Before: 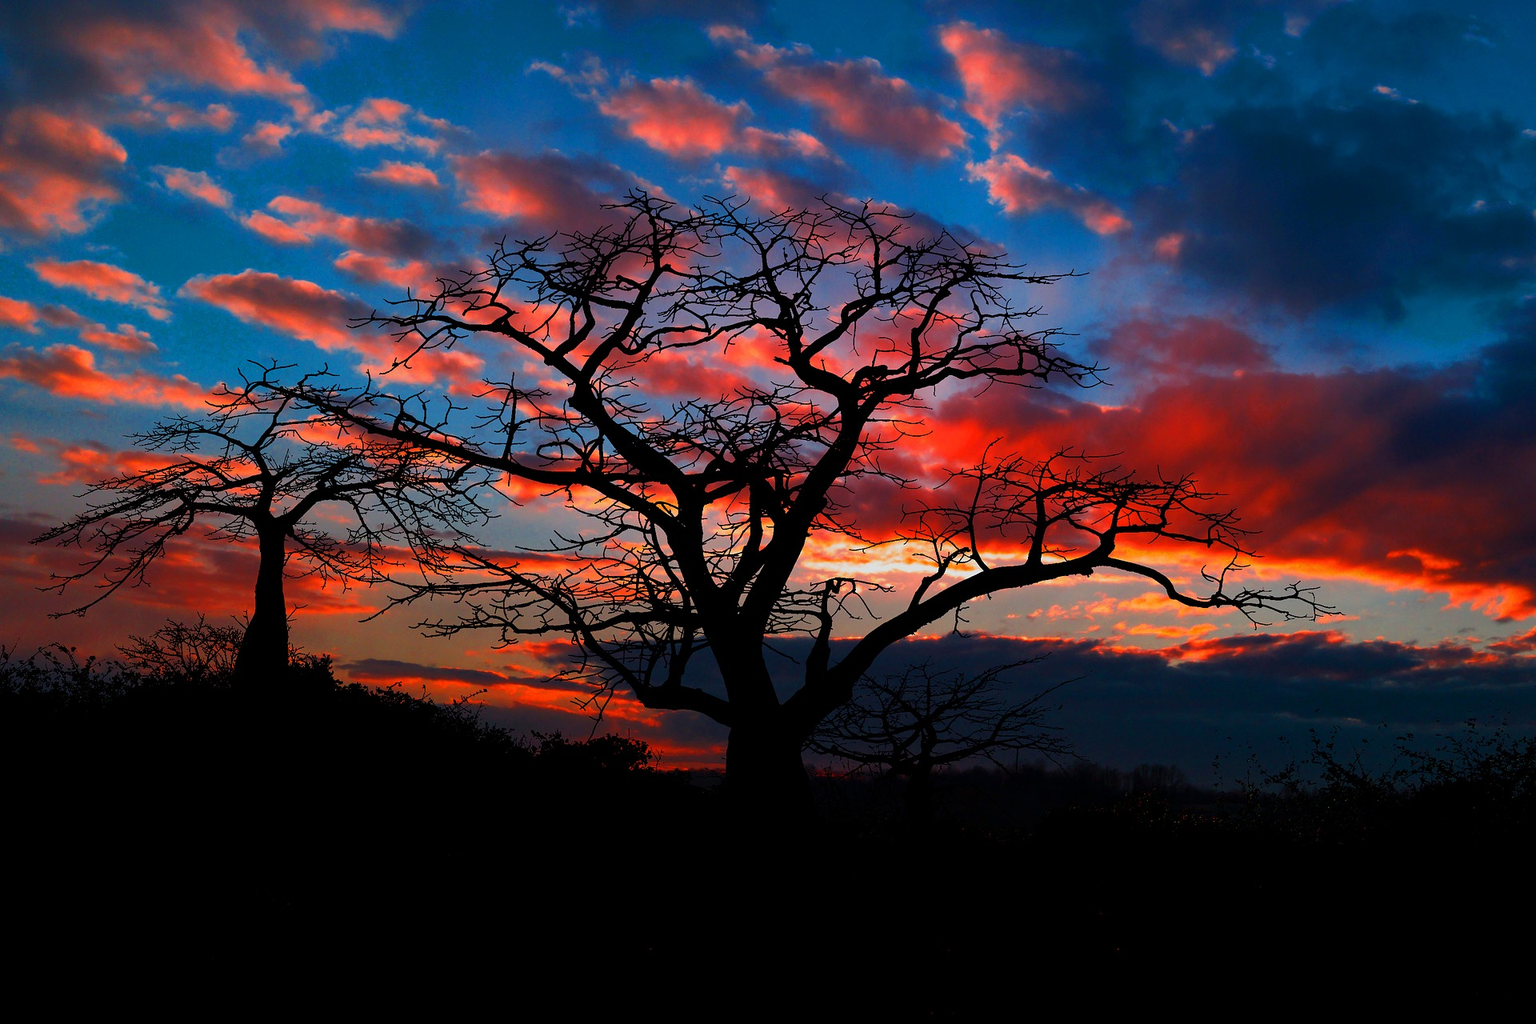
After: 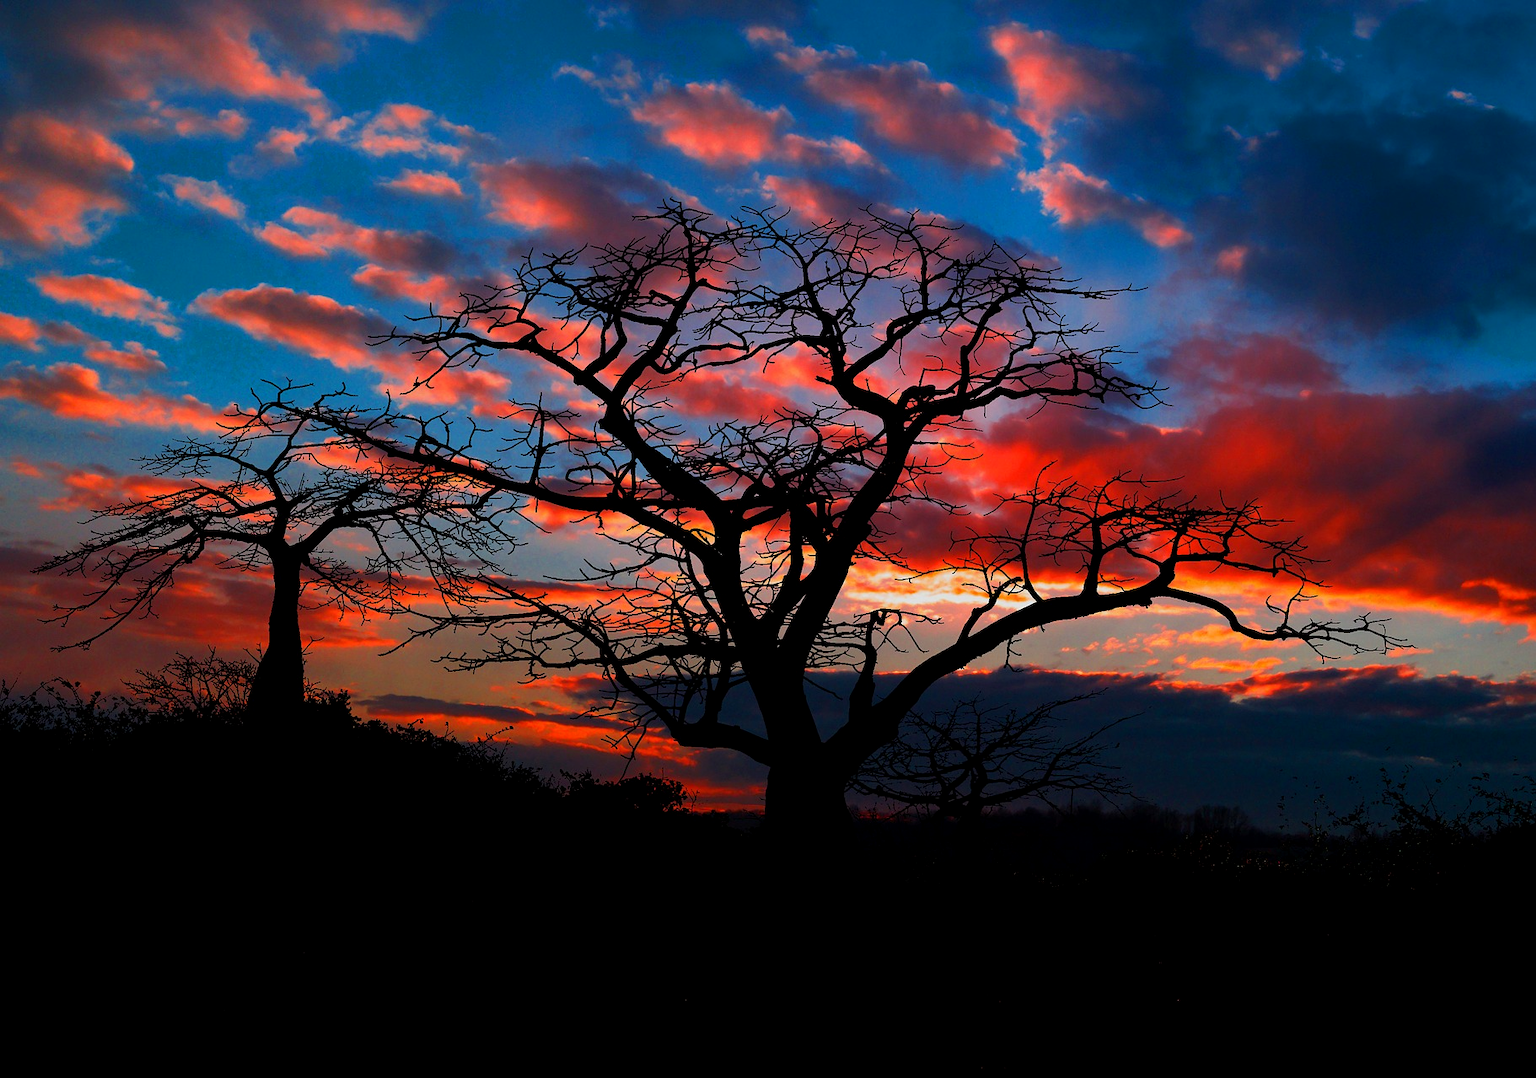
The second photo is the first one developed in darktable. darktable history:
crop and rotate: left 0%, right 5.094%
exposure: black level correction 0.001, exposure 0.016 EV, compensate exposure bias true, compensate highlight preservation false
